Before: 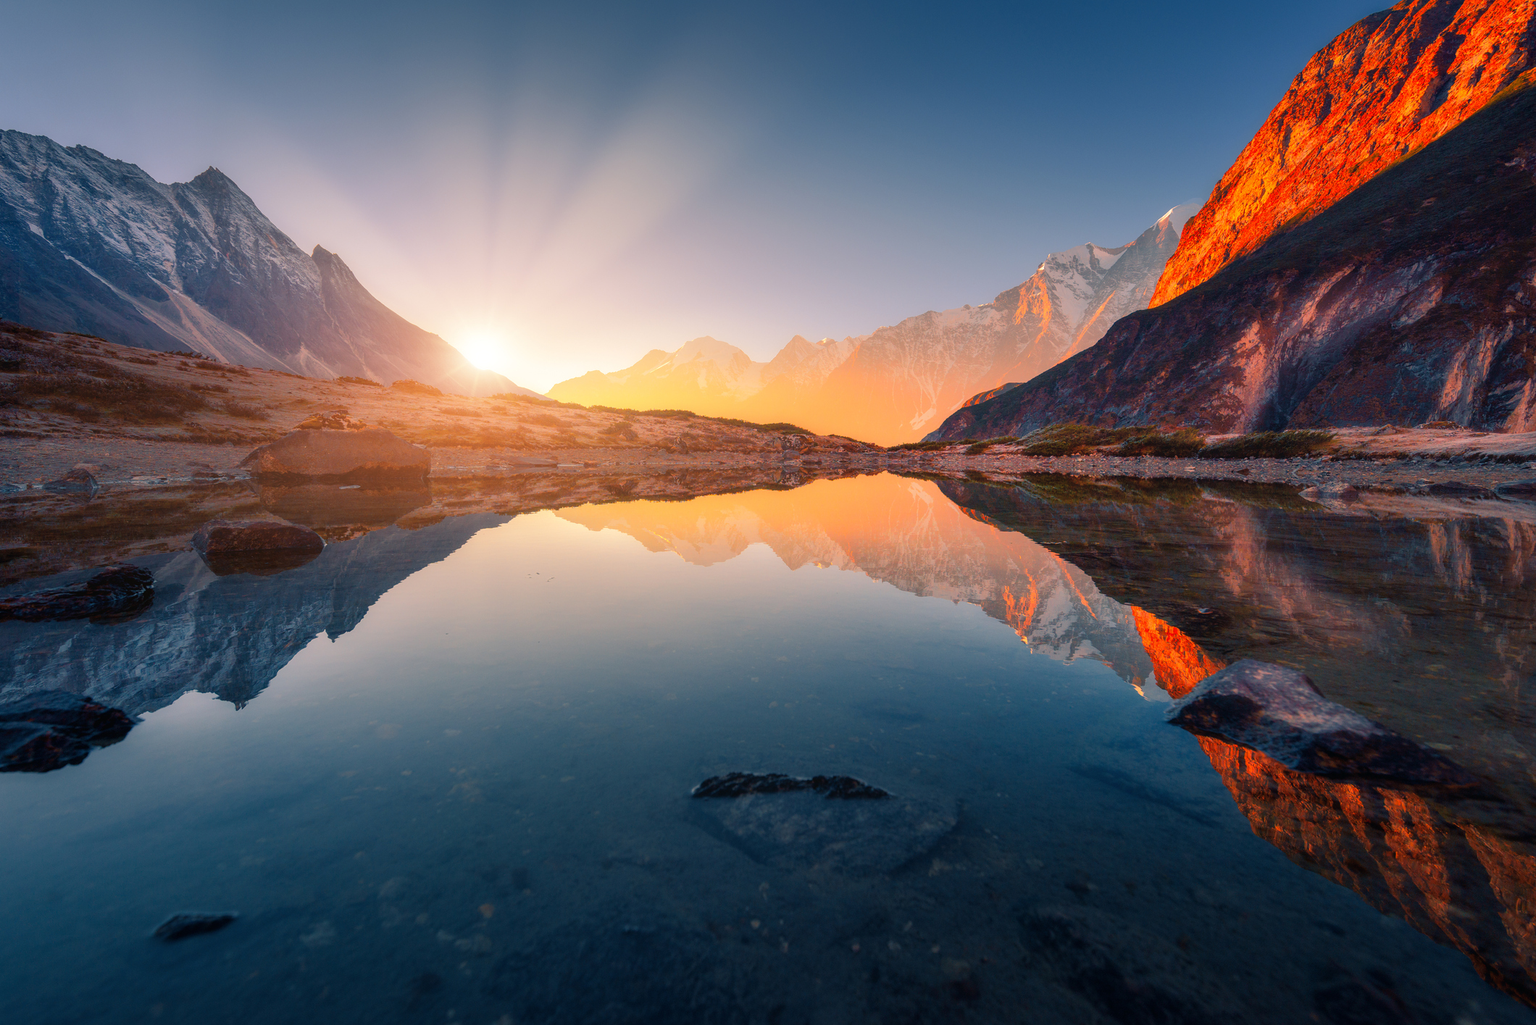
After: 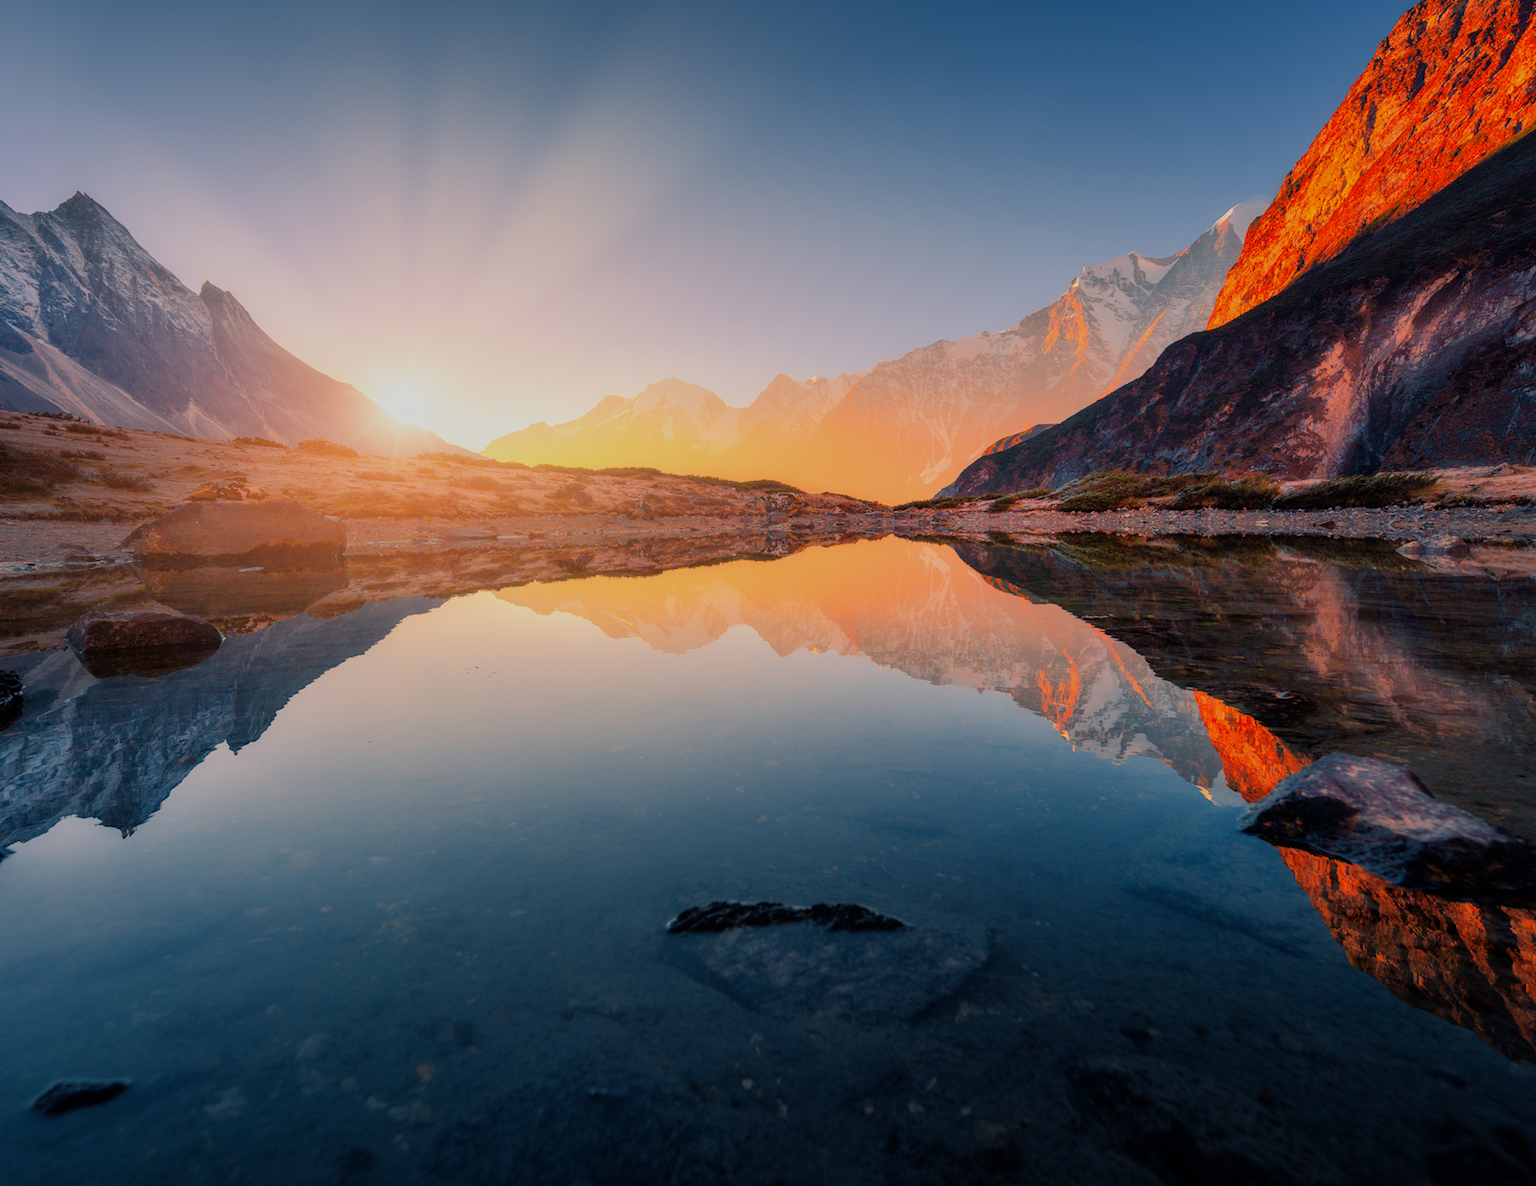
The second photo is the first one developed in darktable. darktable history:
filmic rgb: black relative exposure -7.65 EV, white relative exposure 4.56 EV, hardness 3.61, color science v6 (2022)
crop: left 8.026%, right 7.374%
rotate and perspective: rotation -1.32°, lens shift (horizontal) -0.031, crop left 0.015, crop right 0.985, crop top 0.047, crop bottom 0.982
